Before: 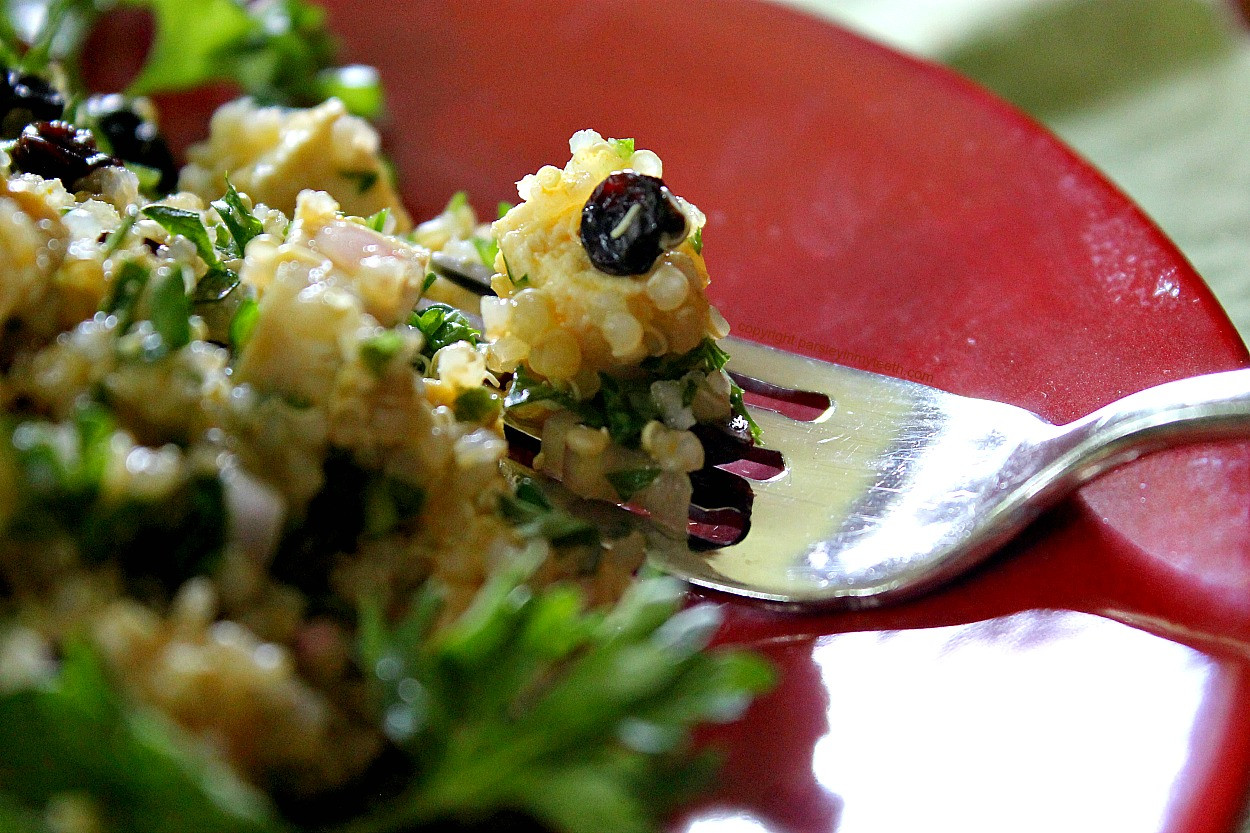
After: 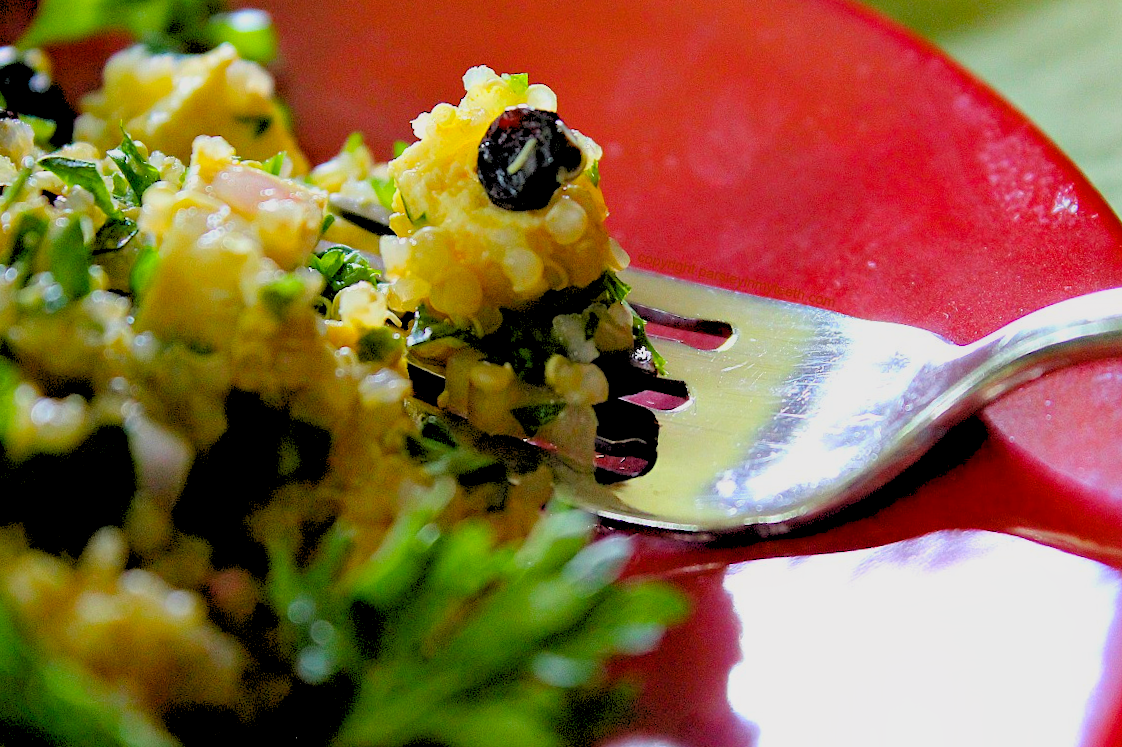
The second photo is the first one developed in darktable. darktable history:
rgb levels: preserve colors sum RGB, levels [[0.038, 0.433, 0.934], [0, 0.5, 1], [0, 0.5, 1]]
crop and rotate: angle 1.96°, left 5.673%, top 5.673%
contrast equalizer: octaves 7, y [[0.6 ×6], [0.55 ×6], [0 ×6], [0 ×6], [0 ×6]], mix -0.2
color balance rgb: linear chroma grading › global chroma 13.3%, global vibrance 41.49%
